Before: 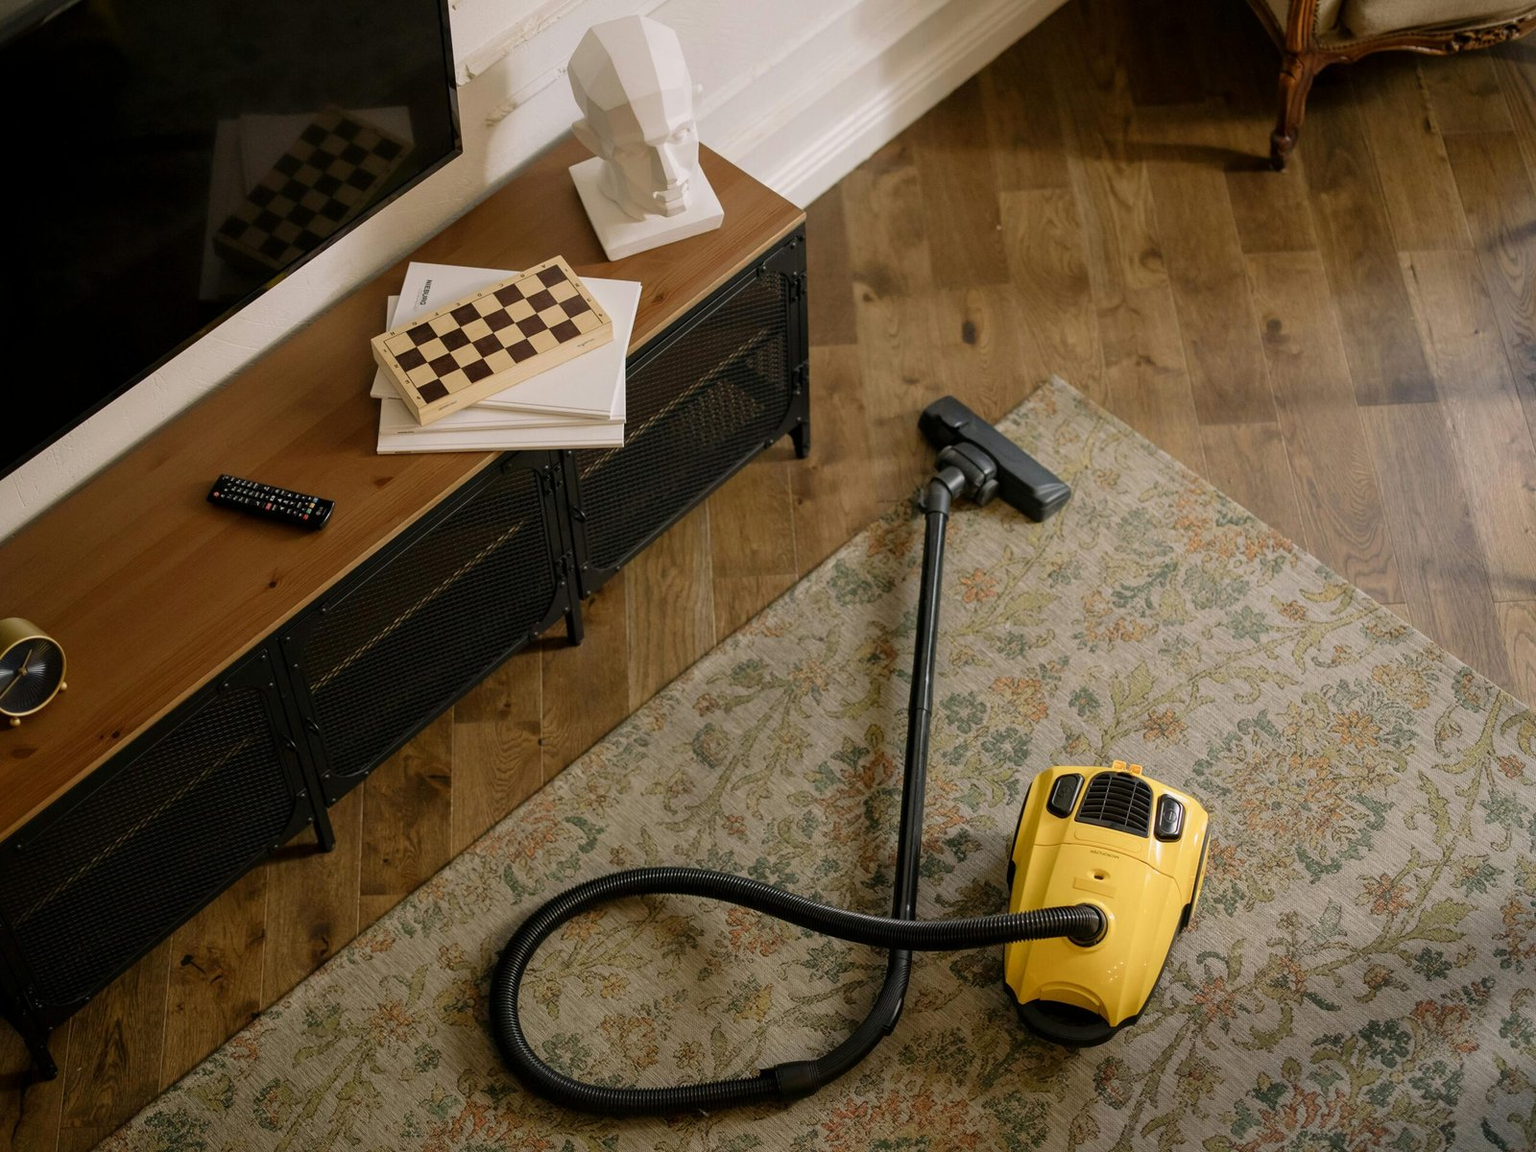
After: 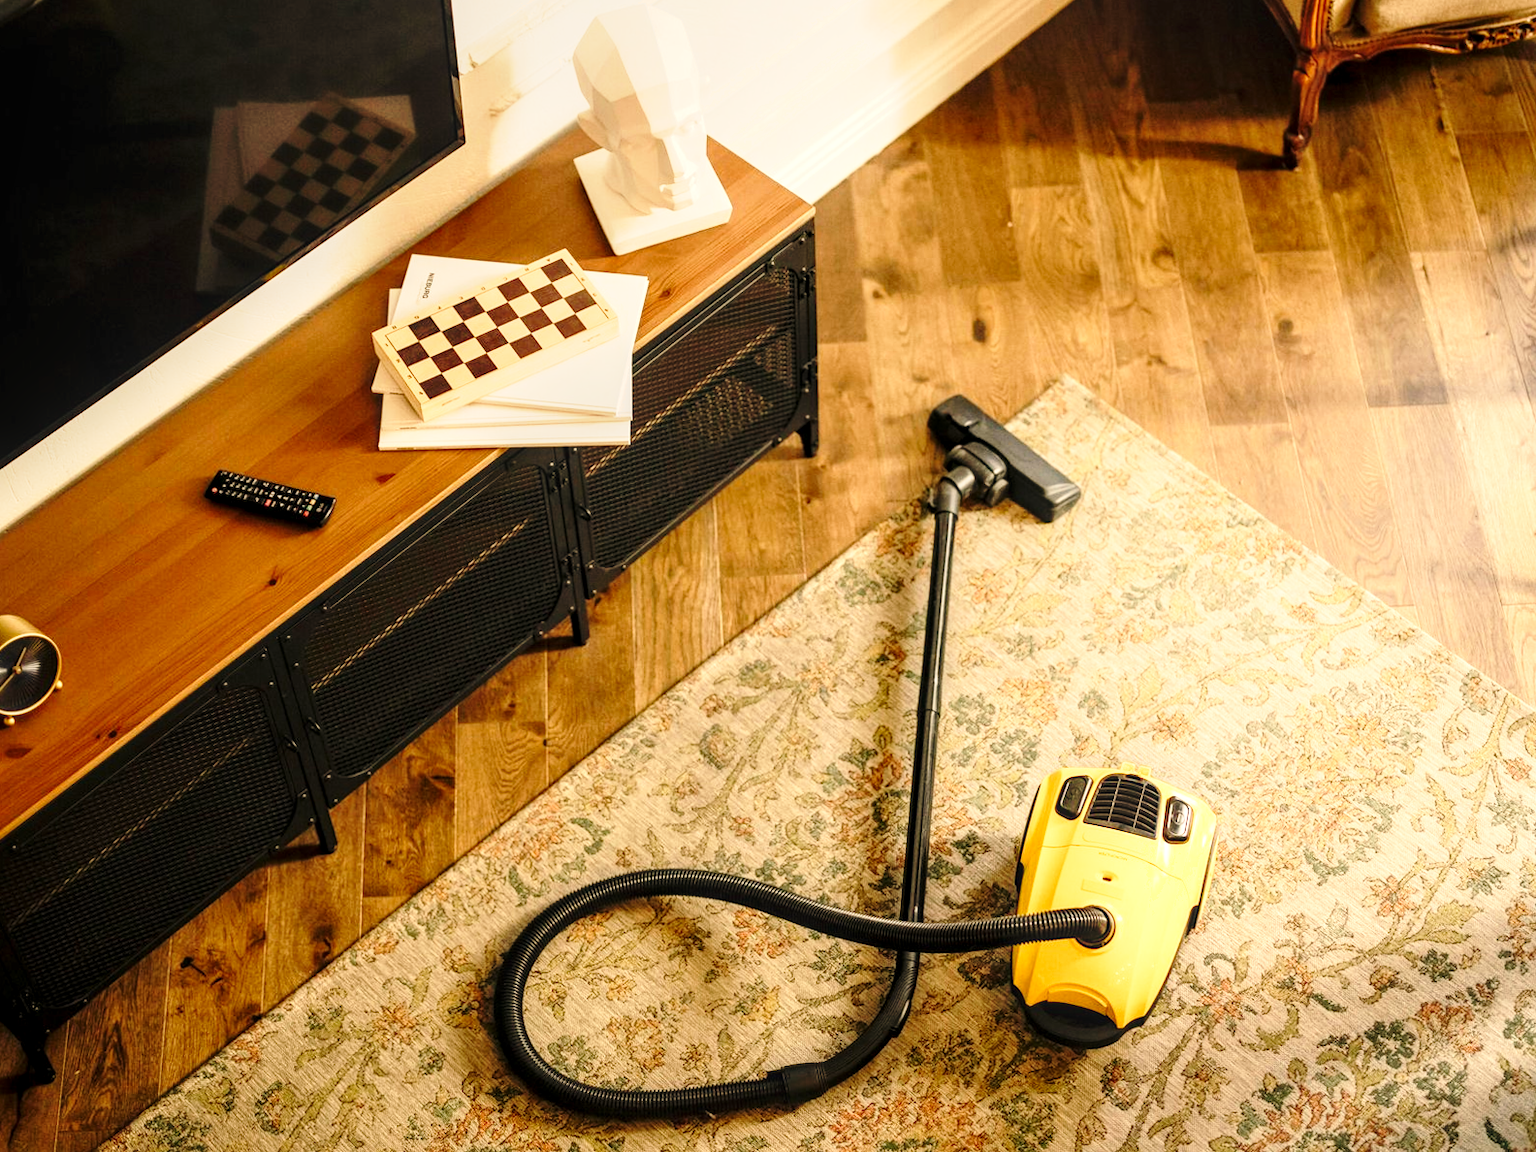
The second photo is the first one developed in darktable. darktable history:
rotate and perspective: rotation 0.174°, lens shift (vertical) 0.013, lens shift (horizontal) 0.019, shear 0.001, automatic cropping original format, crop left 0.007, crop right 0.991, crop top 0.016, crop bottom 0.997
base curve: curves: ch0 [(0, 0) (0.028, 0.03) (0.121, 0.232) (0.46, 0.748) (0.859, 0.968) (1, 1)], preserve colors none
exposure: exposure 0.657 EV, compensate highlight preservation false
local contrast: on, module defaults
shadows and highlights: shadows 0, highlights 40
white balance: red 1.138, green 0.996, blue 0.812
